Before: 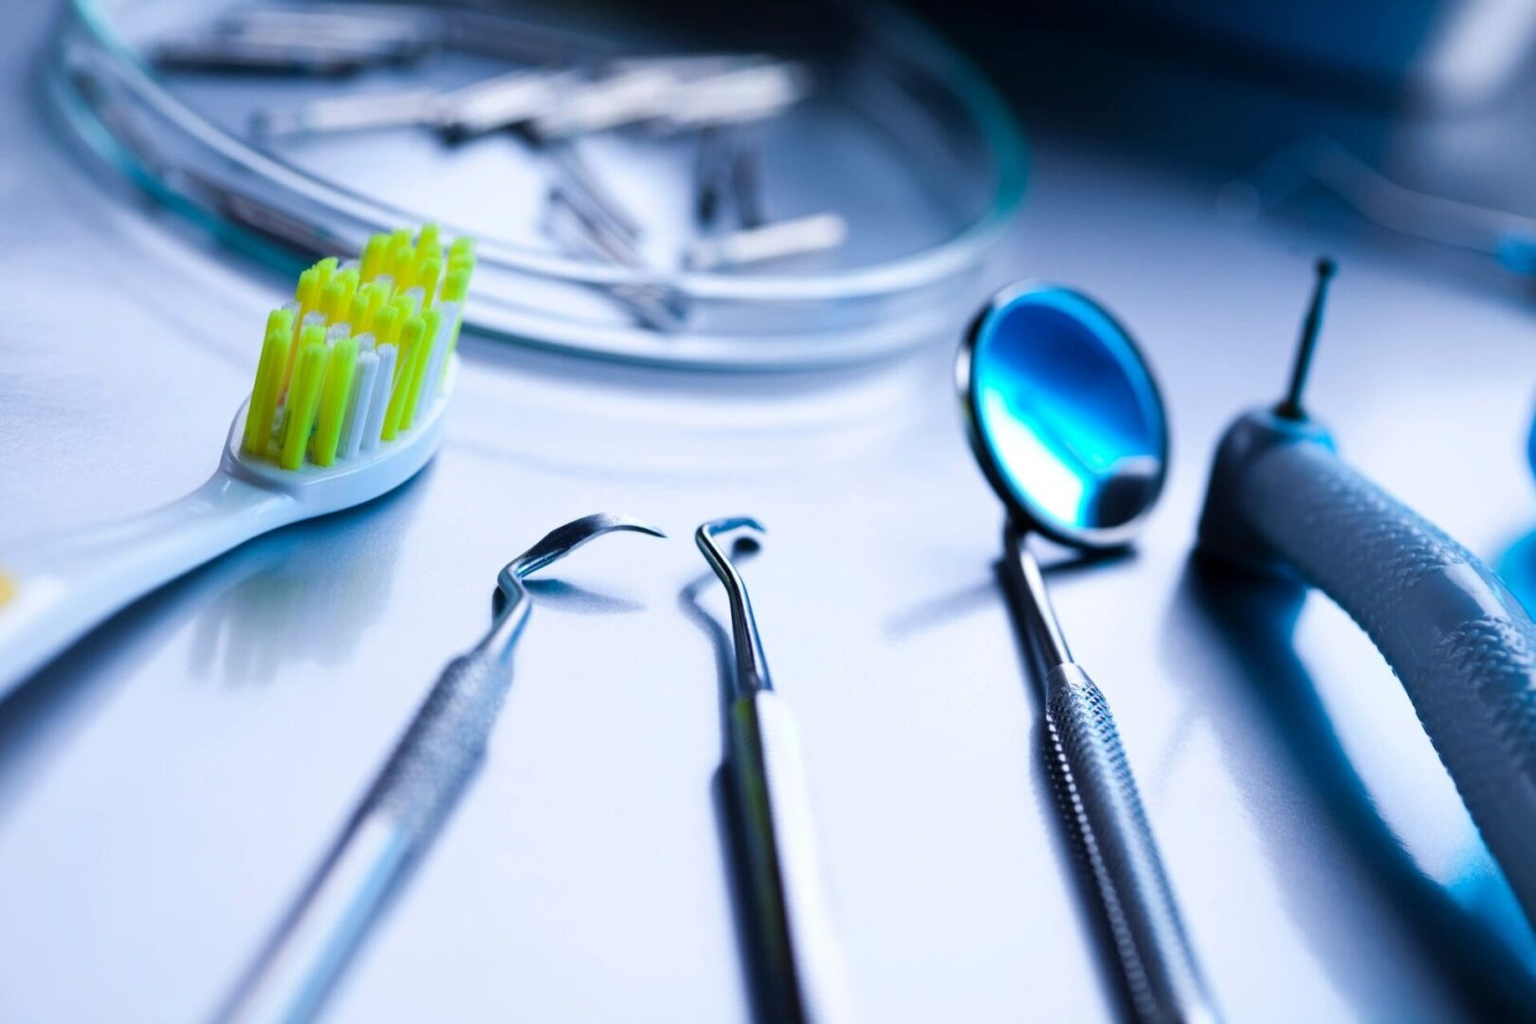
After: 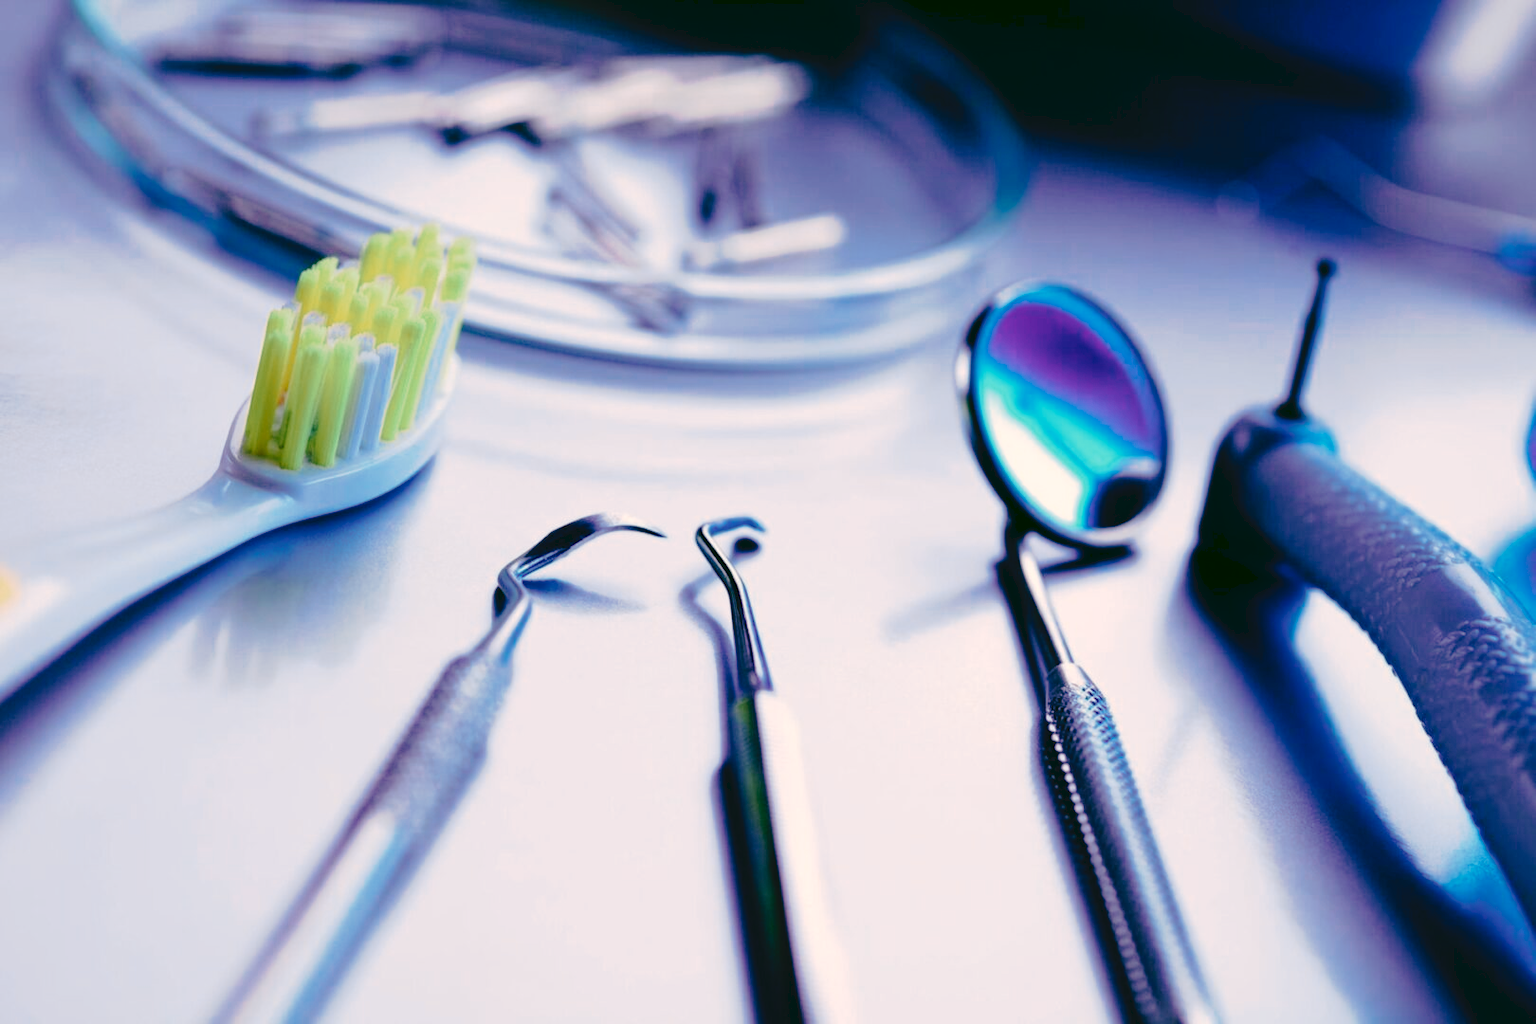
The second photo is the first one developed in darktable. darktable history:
tone curve: curves: ch0 [(0, 0) (0.003, 0.051) (0.011, 0.052) (0.025, 0.055) (0.044, 0.062) (0.069, 0.068) (0.1, 0.077) (0.136, 0.098) (0.177, 0.145) (0.224, 0.223) (0.277, 0.314) (0.335, 0.43) (0.399, 0.518) (0.468, 0.591) (0.543, 0.656) (0.623, 0.726) (0.709, 0.809) (0.801, 0.857) (0.898, 0.918) (1, 1)], preserve colors none
color look up table: target L [96.27, 96.86, 82.14, 80.29, 72.25, 62.69, 46.91, 46.24, 32.06, 29.74, 9.92, 200.92, 85.33, 83.69, 73.84, 65.59, 62.04, 55.07, 47.65, 40.62, 42.58, 30.56, 18.82, 96.33, 91.86, 78.89, 72.97, 74.25, 78.42, 82.52, 65.64, 69.36, 57.93, 33.83, 46.04, 43.65, 42.01, 41.82, 41.49, 19.78, 18.16, 2.239, 69.13, 68.54, 60.64, 48.3, 48.45, 32.27, 26.02], target a [-3.496, 3.57, -44.85, -24.84, -19.51, 3.122, -40.51, -18.29, -13.6, -17.92, -32.26, 0, 16.27, 4.579, 34.09, 33.61, 45.57, 21.66, 54.71, 41.81, 64.19, 5.454, 23.97, 12.65, 18.81, 9.92, 33.11, 25.17, 38.44, 34.02, 54.47, 47.39, 28.45, 21.92, 53.42, 33.24, 57.69, 50.84, 64.03, 20.14, 28.68, -6.558, -47.81, -18.84, -37.9, -4.709, -9.665, -0.652, -1.388], target b [49.7, 26.34, 22.22, 28.59, 8.668, 11.02, 23.45, 22.91, -3.273, 10.75, 12.21, -0.001, 37.8, 67.35, 20.26, 66.56, 36.99, 38.59, 26.68, 38.34, 45.22, 10.66, 31.84, 7.199, 5.656, 13.55, -15.82, 8.25, 6.208, -2.861, 5.519, -20.92, -11.66, -56.5, -52.05, 2.746, 2.661, -27.76, -41.47, -28.27, -38.63, 3.137, -3.052, -31.78, -35.47, -46.55, -17.31, -39.48, -12.35], num patches 49
